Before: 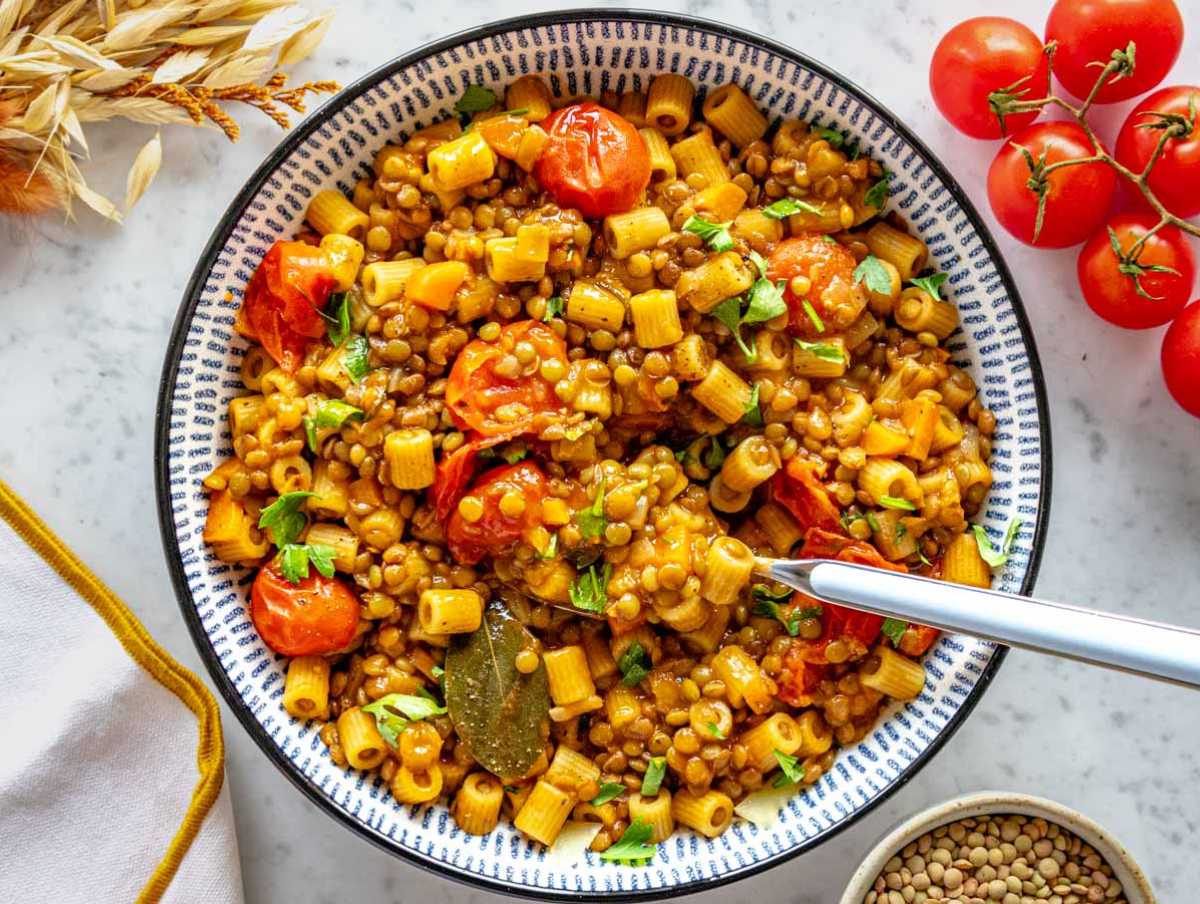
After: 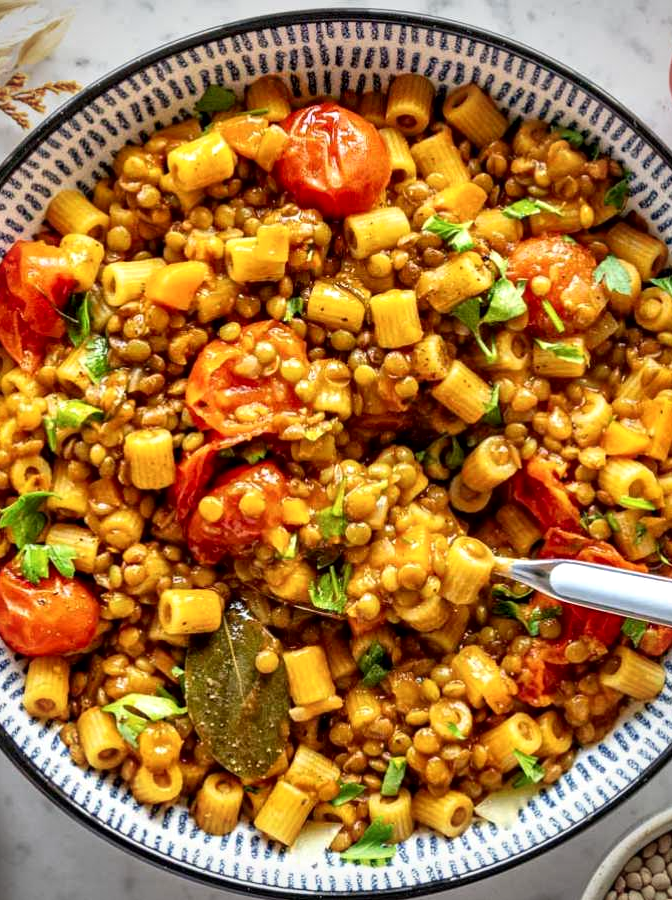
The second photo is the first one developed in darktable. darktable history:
vignetting: fall-off radius 60.92%
local contrast: mode bilateral grid, contrast 25, coarseness 60, detail 151%, midtone range 0.2
crop: left 21.674%, right 22.086%
